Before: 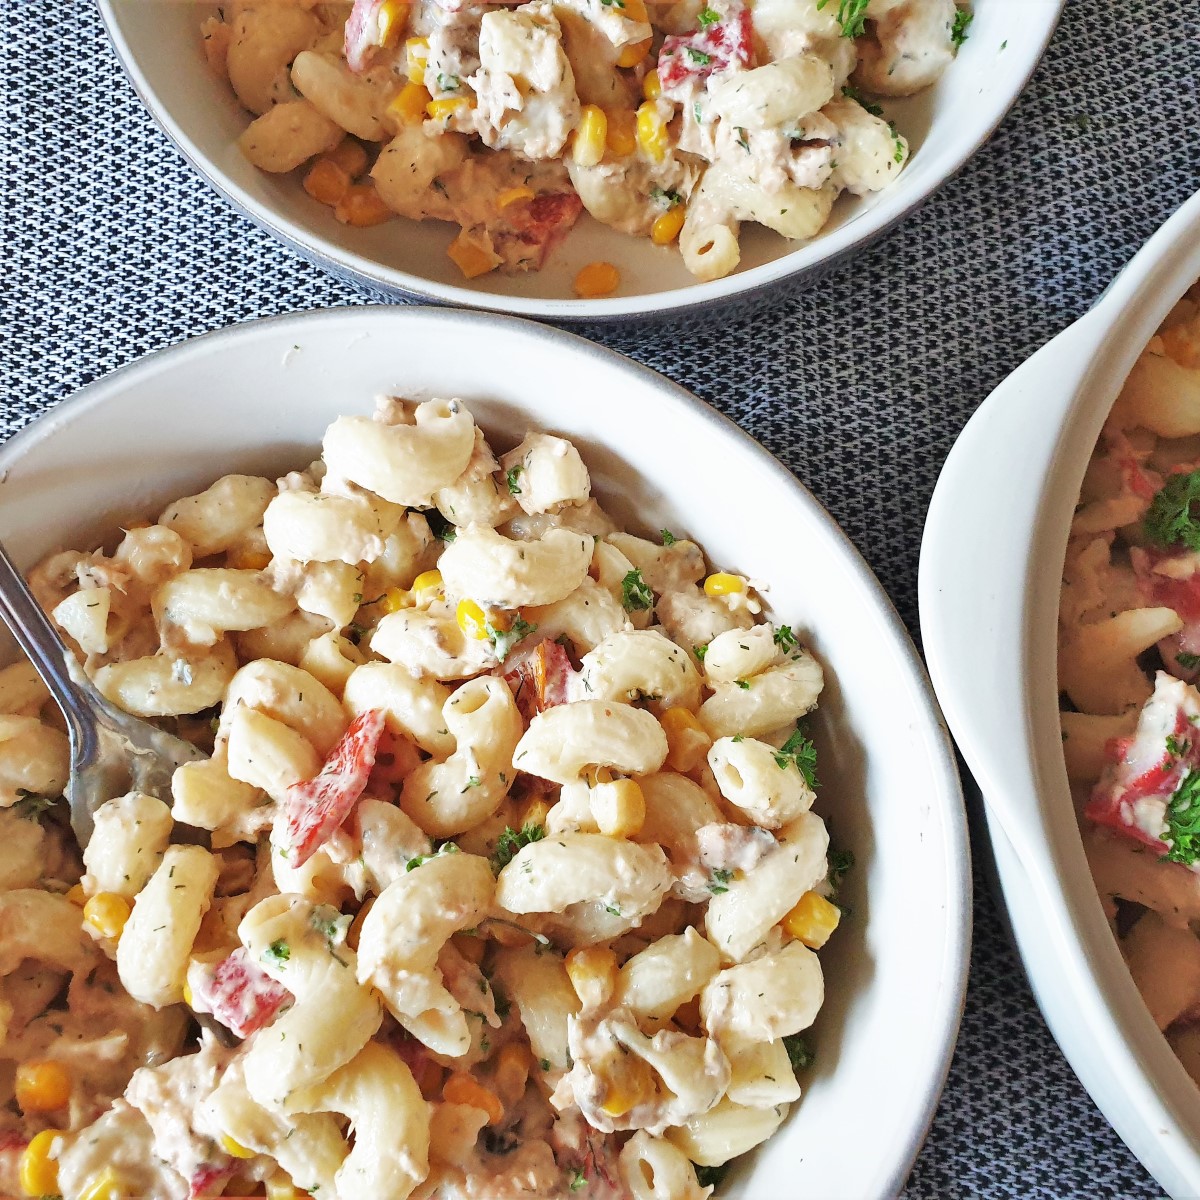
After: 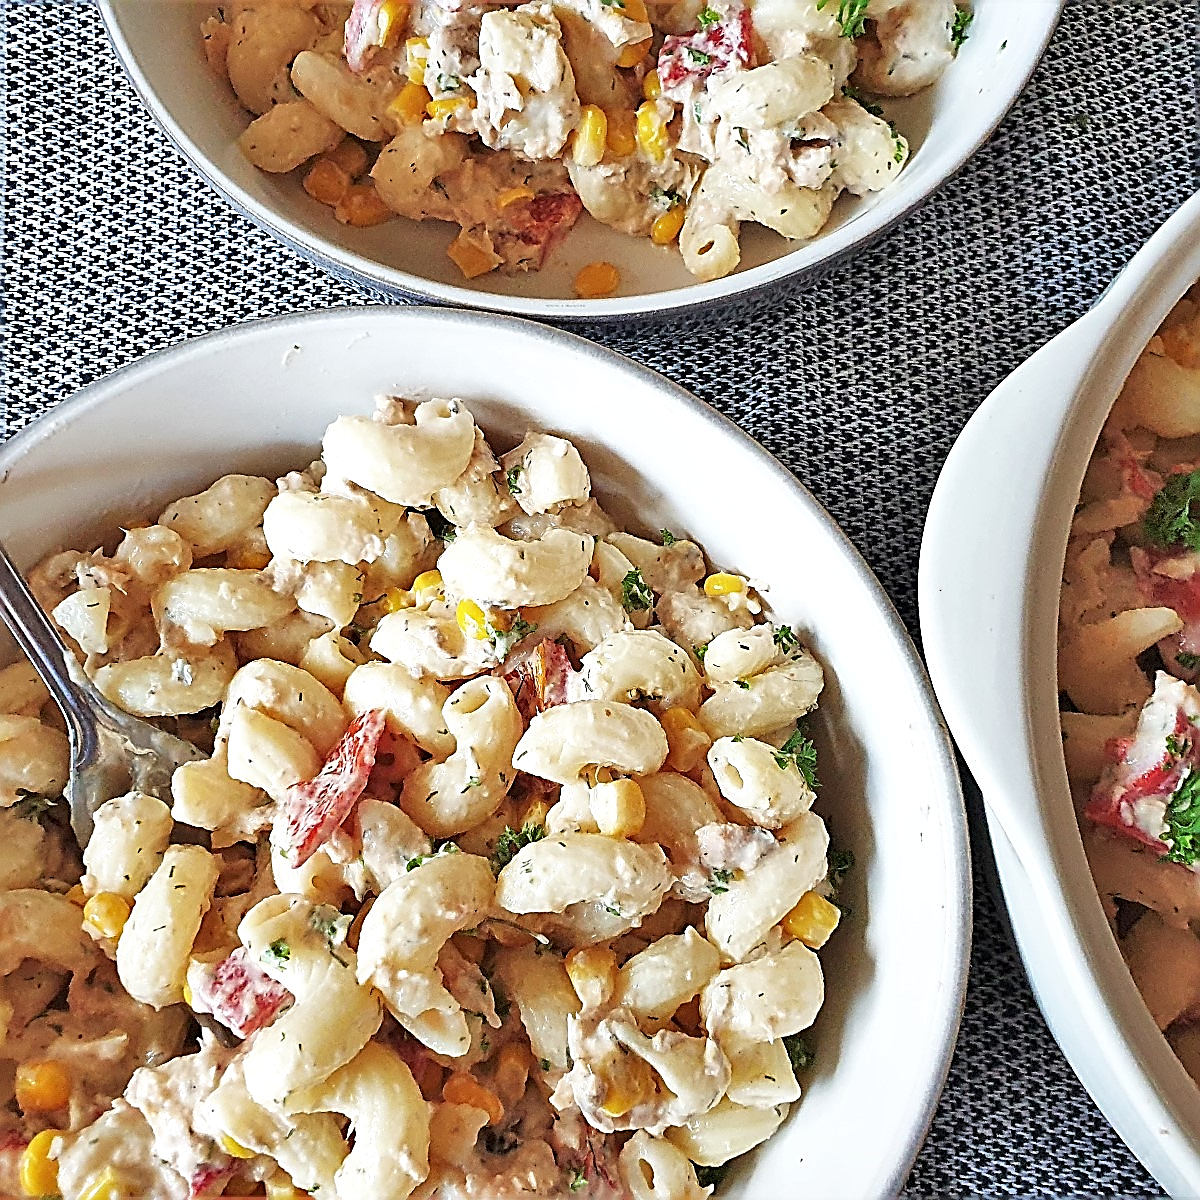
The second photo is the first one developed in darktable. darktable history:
local contrast: highlights 103%, shadows 102%, detail 119%, midtone range 0.2
sharpen: amount 1.869
